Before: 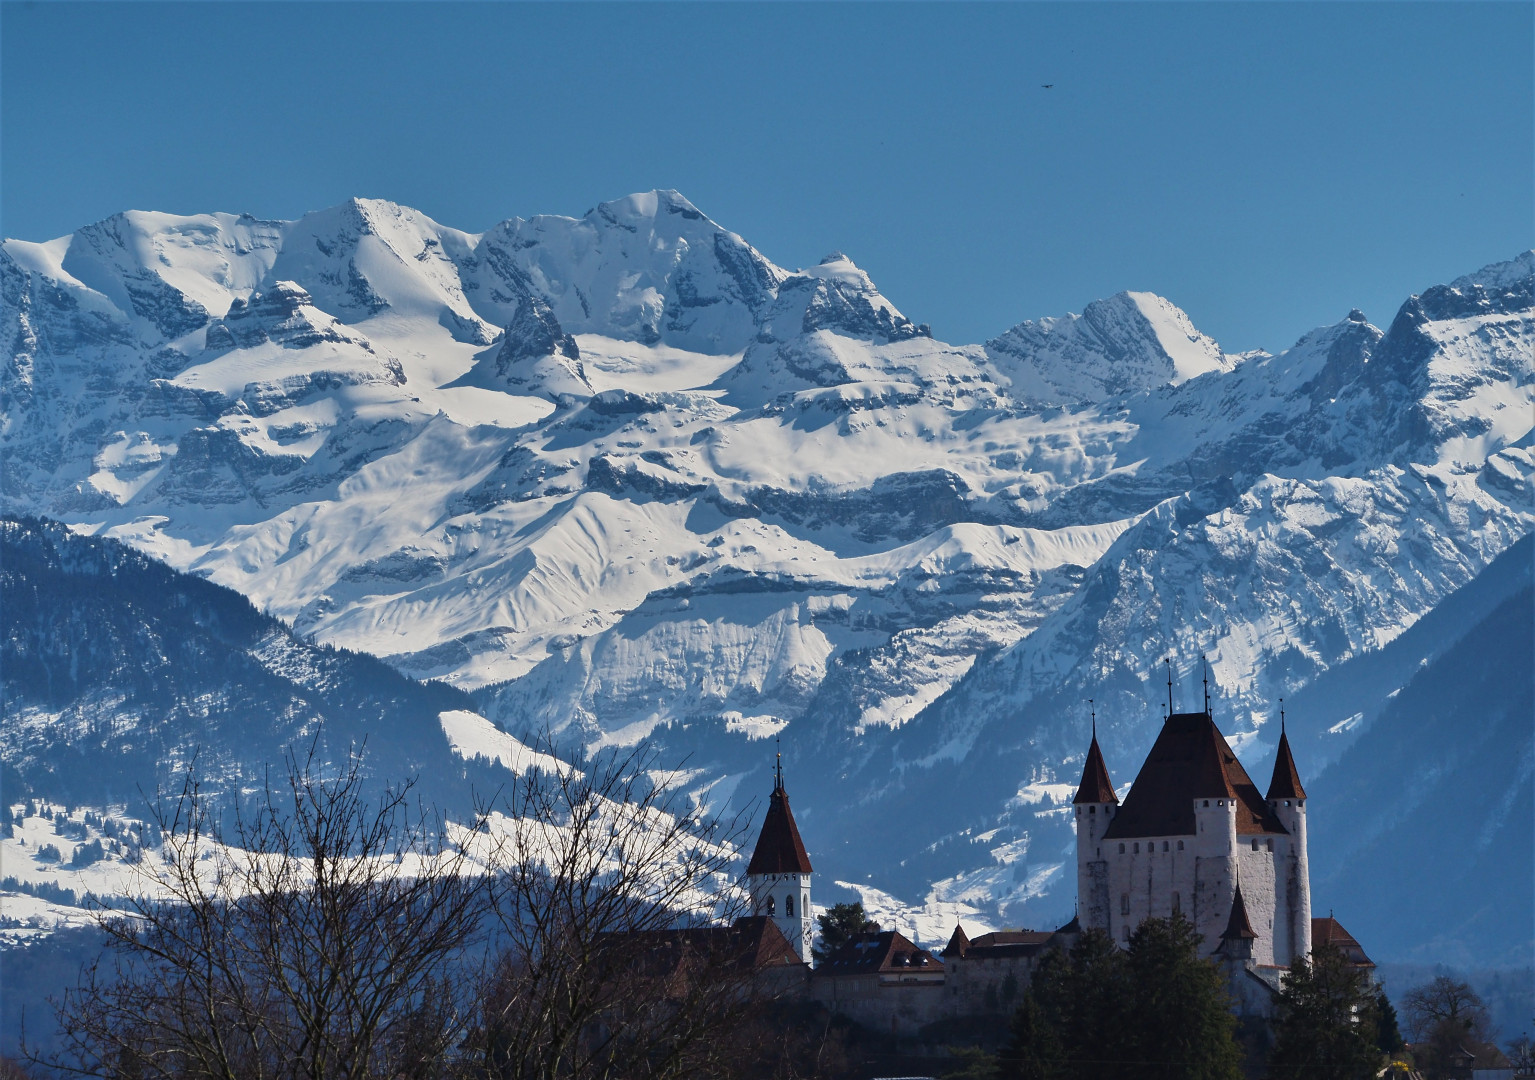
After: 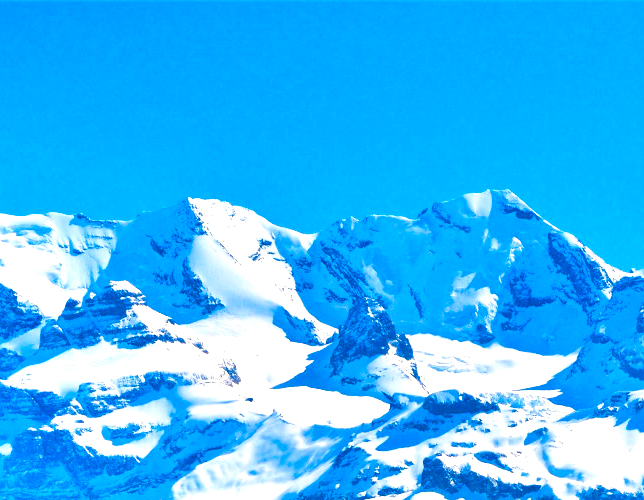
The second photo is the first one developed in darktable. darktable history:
color correction: highlights b* 3
exposure: black level correction 0, exposure 0.953 EV, compensate exposure bias true, compensate highlight preservation false
tone curve: curves: ch0 [(0, 0) (0.004, 0.001) (0.133, 0.112) (0.325, 0.362) (0.832, 0.893) (1, 1)], color space Lab, linked channels, preserve colors none
shadows and highlights: shadows 43.06, highlights 6.94
color balance rgb: linear chroma grading › shadows 10%, linear chroma grading › highlights 10%, linear chroma grading › global chroma 15%, linear chroma grading › mid-tones 15%, perceptual saturation grading › global saturation 40%, perceptual saturation grading › highlights -25%, perceptual saturation grading › mid-tones 35%, perceptual saturation grading › shadows 35%, perceptual brilliance grading › global brilliance 11.29%, global vibrance 11.29%
contrast brightness saturation: contrast 0.07, brightness -0.13, saturation 0.06
color zones: curves: ch0 [(0, 0.465) (0.092, 0.596) (0.289, 0.464) (0.429, 0.453) (0.571, 0.464) (0.714, 0.455) (0.857, 0.462) (1, 0.465)]
crop and rotate: left 10.817%, top 0.062%, right 47.194%, bottom 53.626%
